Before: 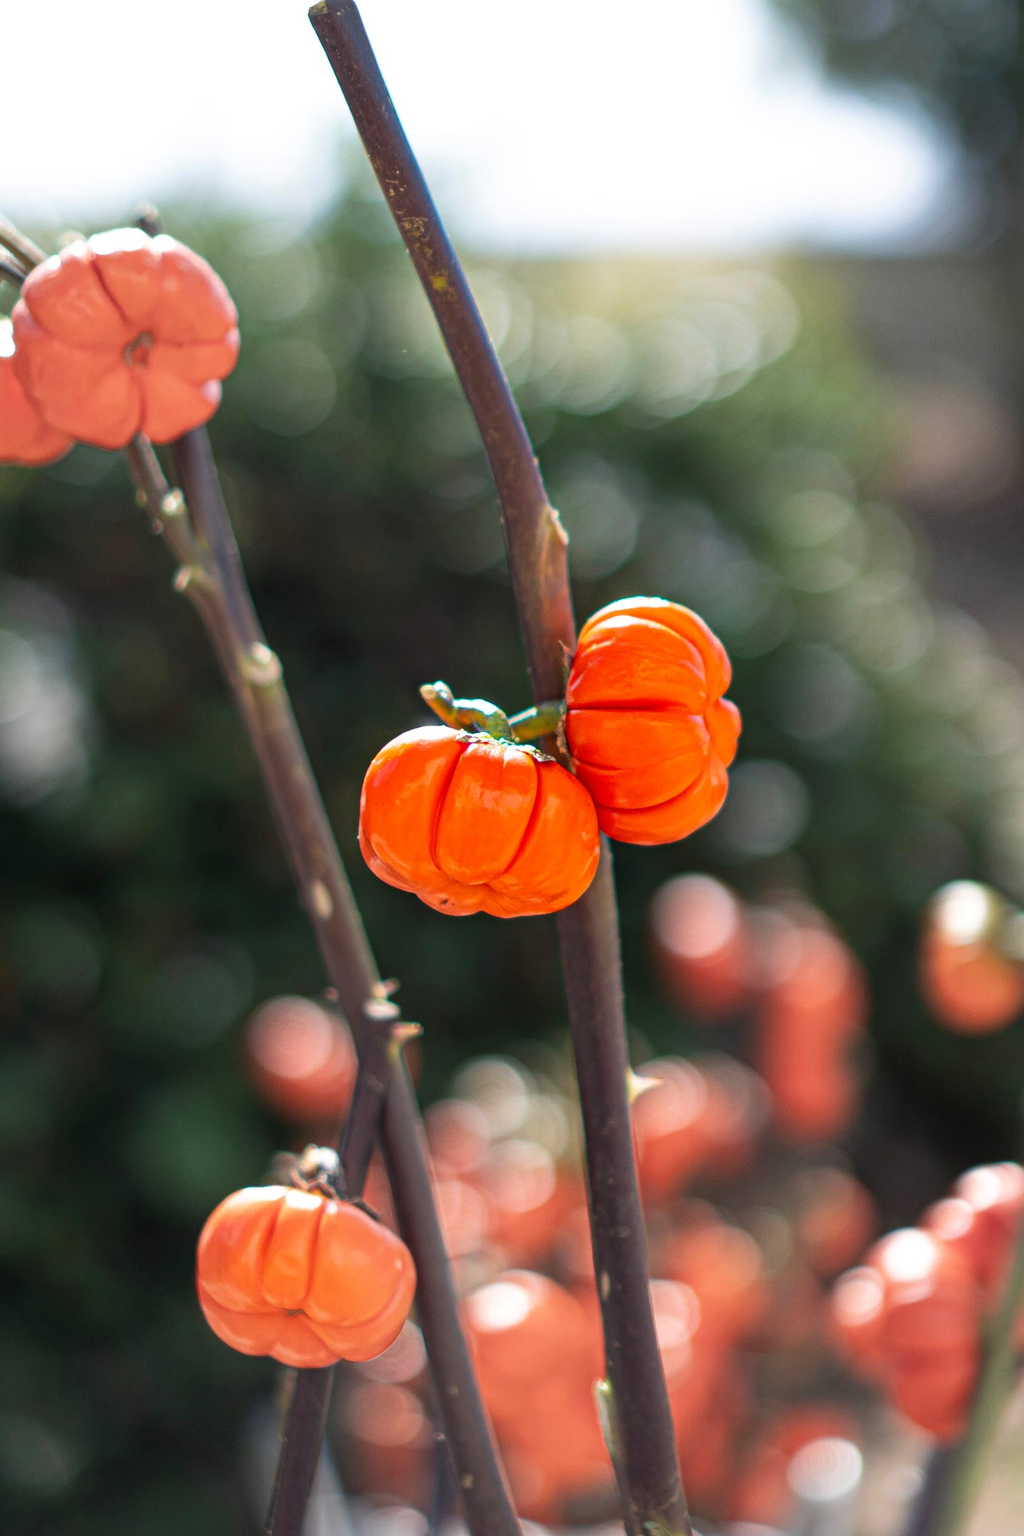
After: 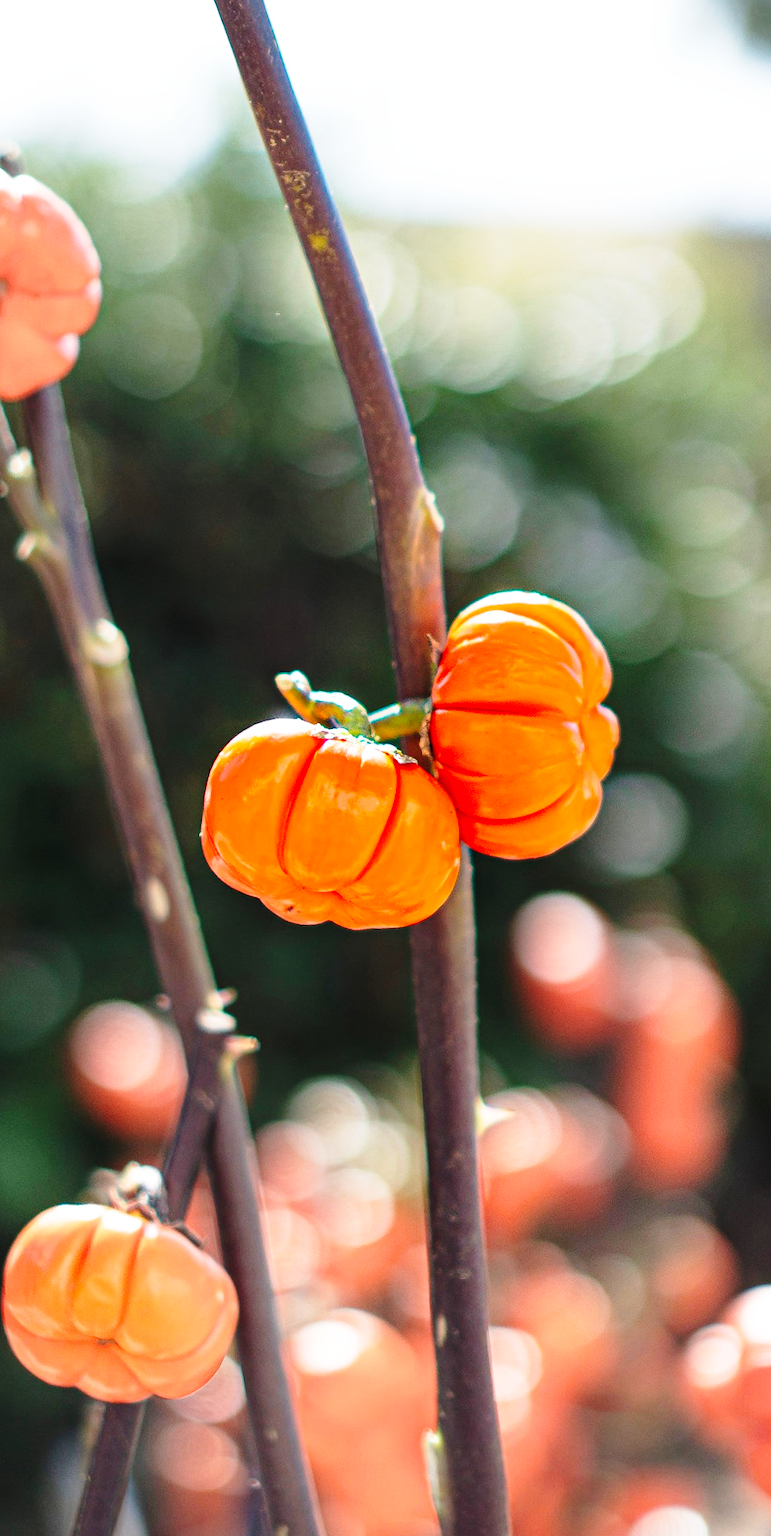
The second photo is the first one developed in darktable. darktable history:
crop and rotate: angle -2.98°, left 13.973%, top 0.017%, right 10.733%, bottom 0.02%
base curve: curves: ch0 [(0, 0) (0.028, 0.03) (0.121, 0.232) (0.46, 0.748) (0.859, 0.968) (1, 1)], preserve colors none
